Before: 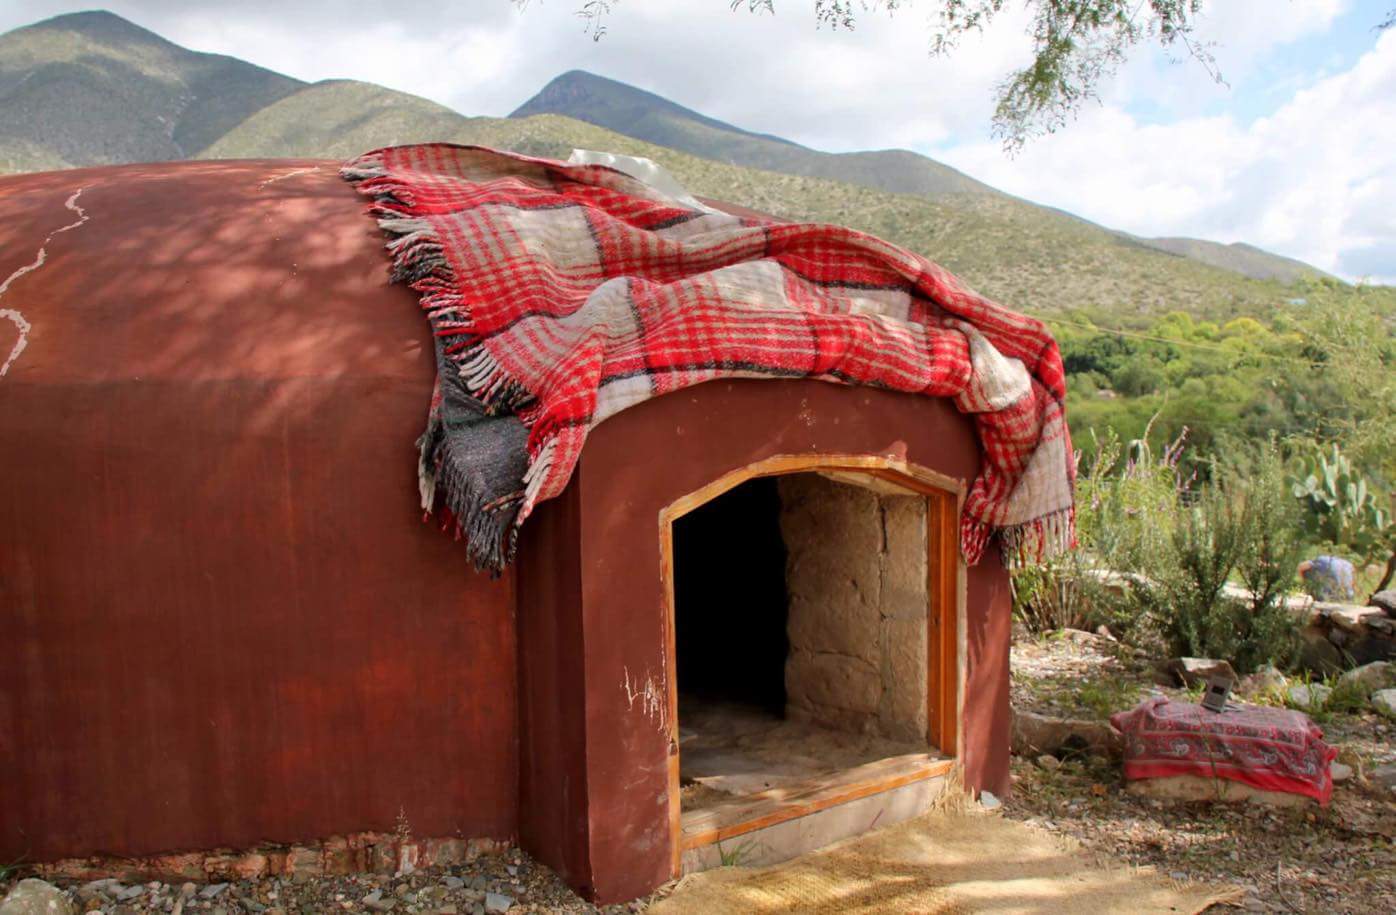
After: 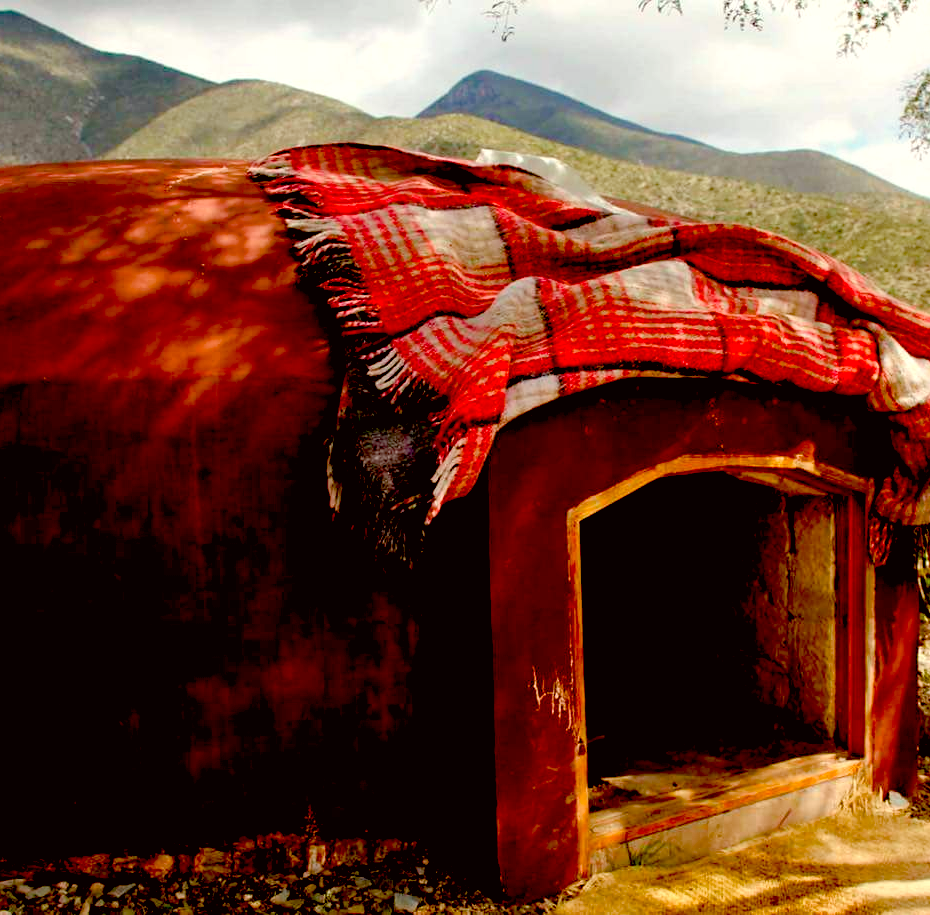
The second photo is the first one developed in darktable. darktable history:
crop and rotate: left 6.617%, right 26.717%
white balance: red 1.045, blue 0.932
color balance rgb: linear chroma grading › shadows 32%, linear chroma grading › global chroma -2%, linear chroma grading › mid-tones 4%, perceptual saturation grading › global saturation -2%, perceptual saturation grading › highlights -8%, perceptual saturation grading › mid-tones 8%, perceptual saturation grading › shadows 4%, perceptual brilliance grading › highlights 8%, perceptual brilliance grading › mid-tones 4%, perceptual brilliance grading › shadows 2%, global vibrance 16%, saturation formula JzAzBz (2021)
exposure: black level correction 0.1, exposure -0.092 EV, compensate highlight preservation false
color correction: highlights a* -2.73, highlights b* -2.09, shadows a* 2.41, shadows b* 2.73
